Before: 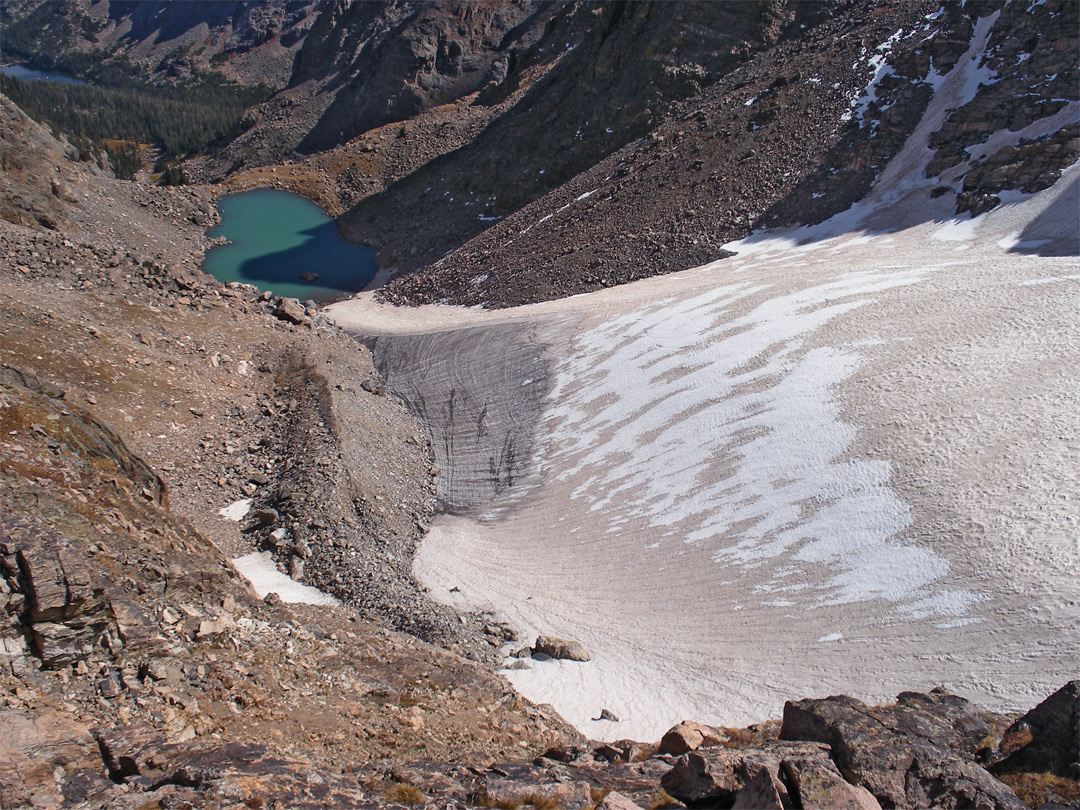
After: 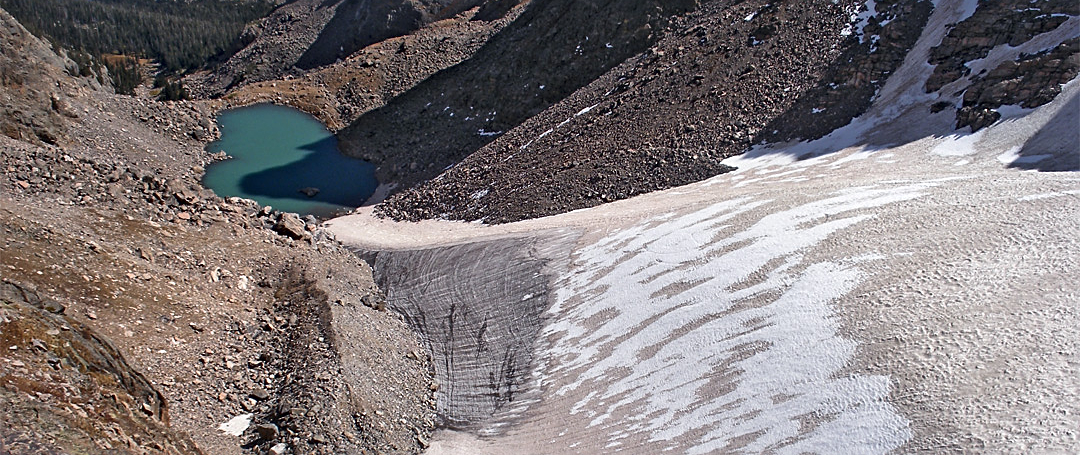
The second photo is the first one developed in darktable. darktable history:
crop and rotate: top 10.547%, bottom 33.226%
sharpen: on, module defaults
local contrast: mode bilateral grid, contrast 26, coarseness 59, detail 150%, midtone range 0.2
